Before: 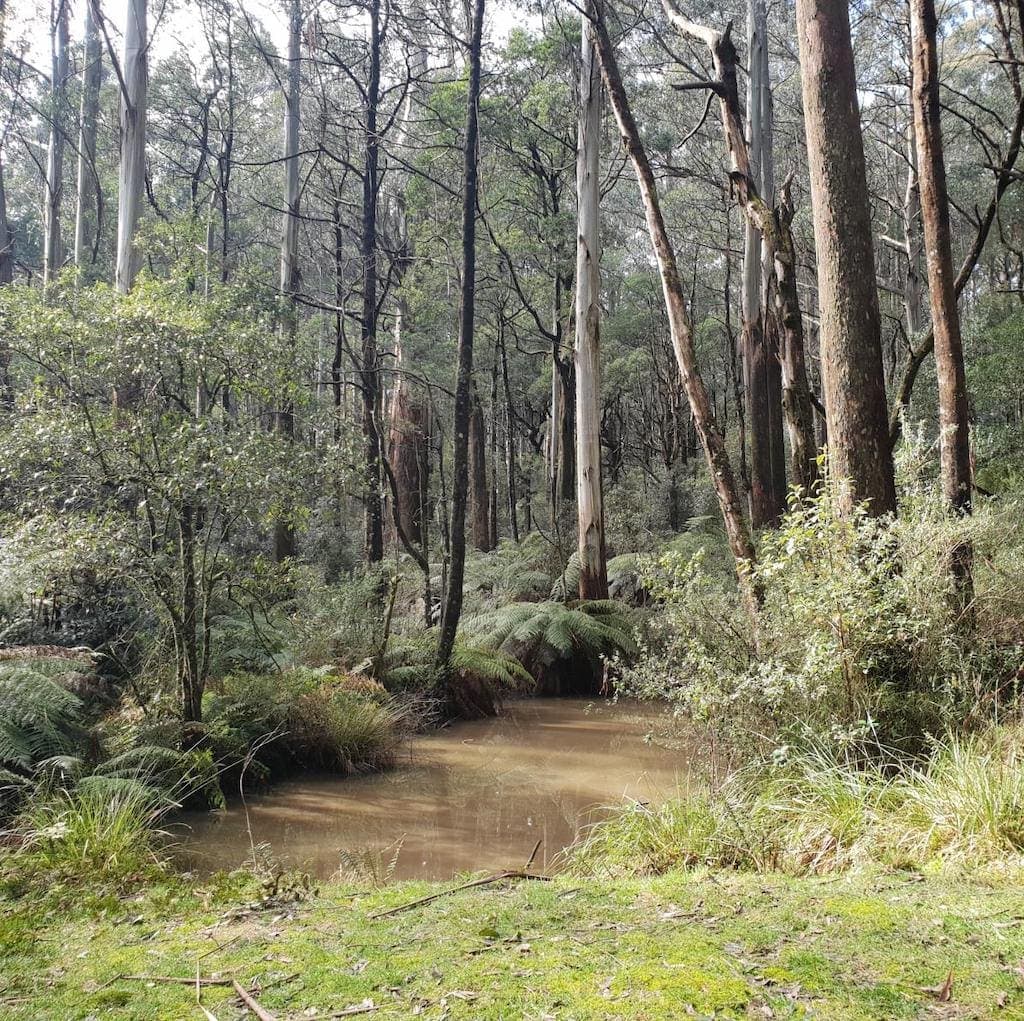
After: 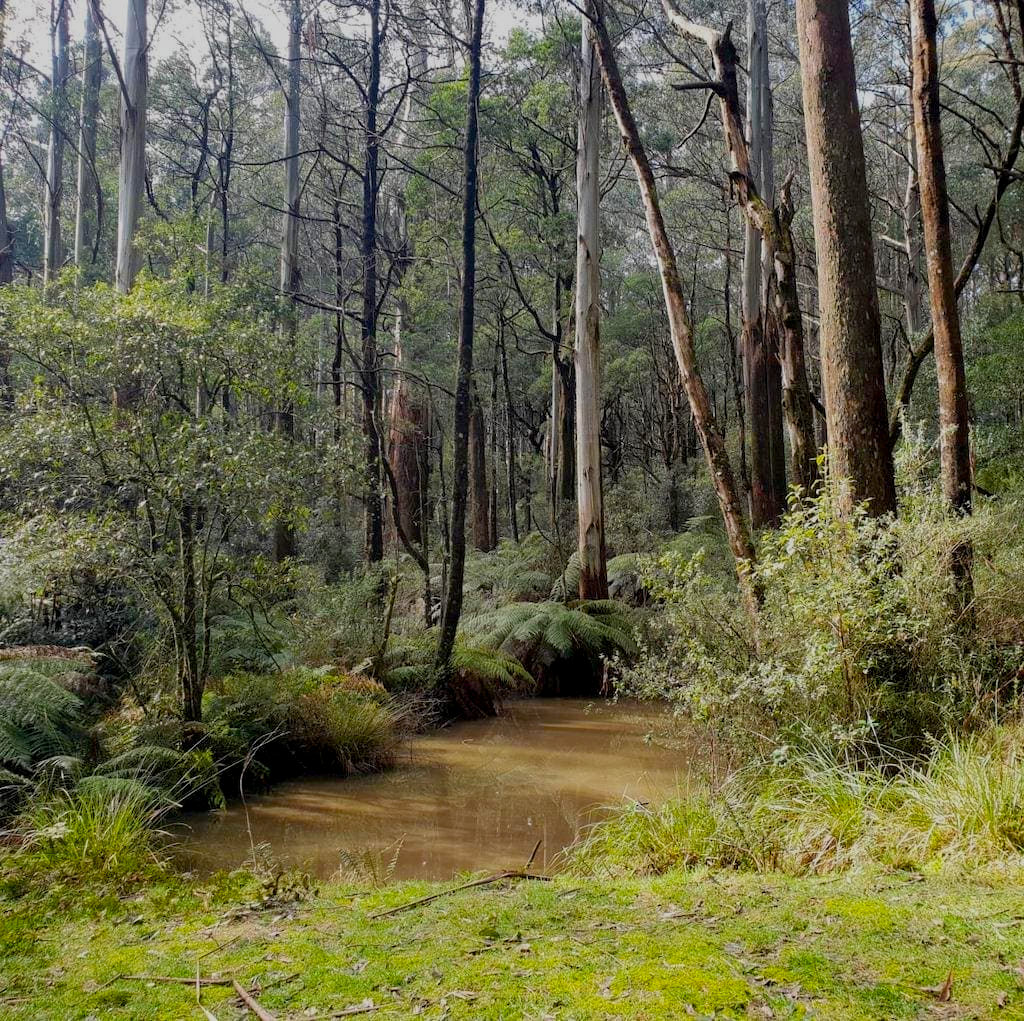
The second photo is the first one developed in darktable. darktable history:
velvia: strength 31.75%, mid-tones bias 0.207
exposure: black level correction 0.009, exposure -0.656 EV, compensate highlight preservation false
